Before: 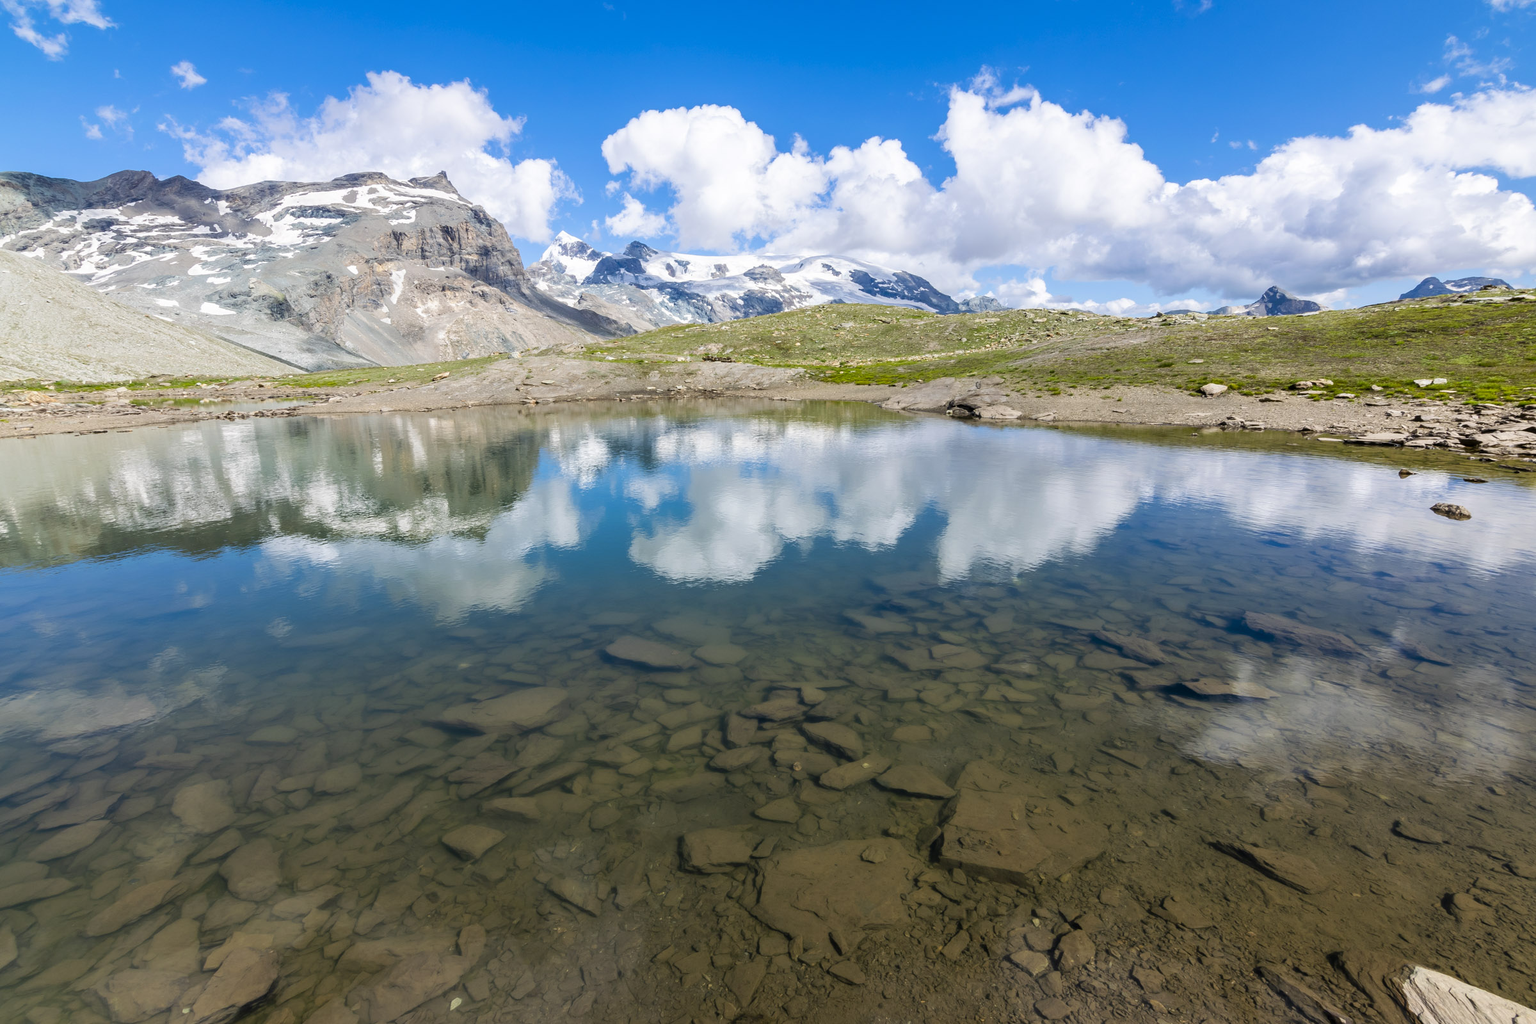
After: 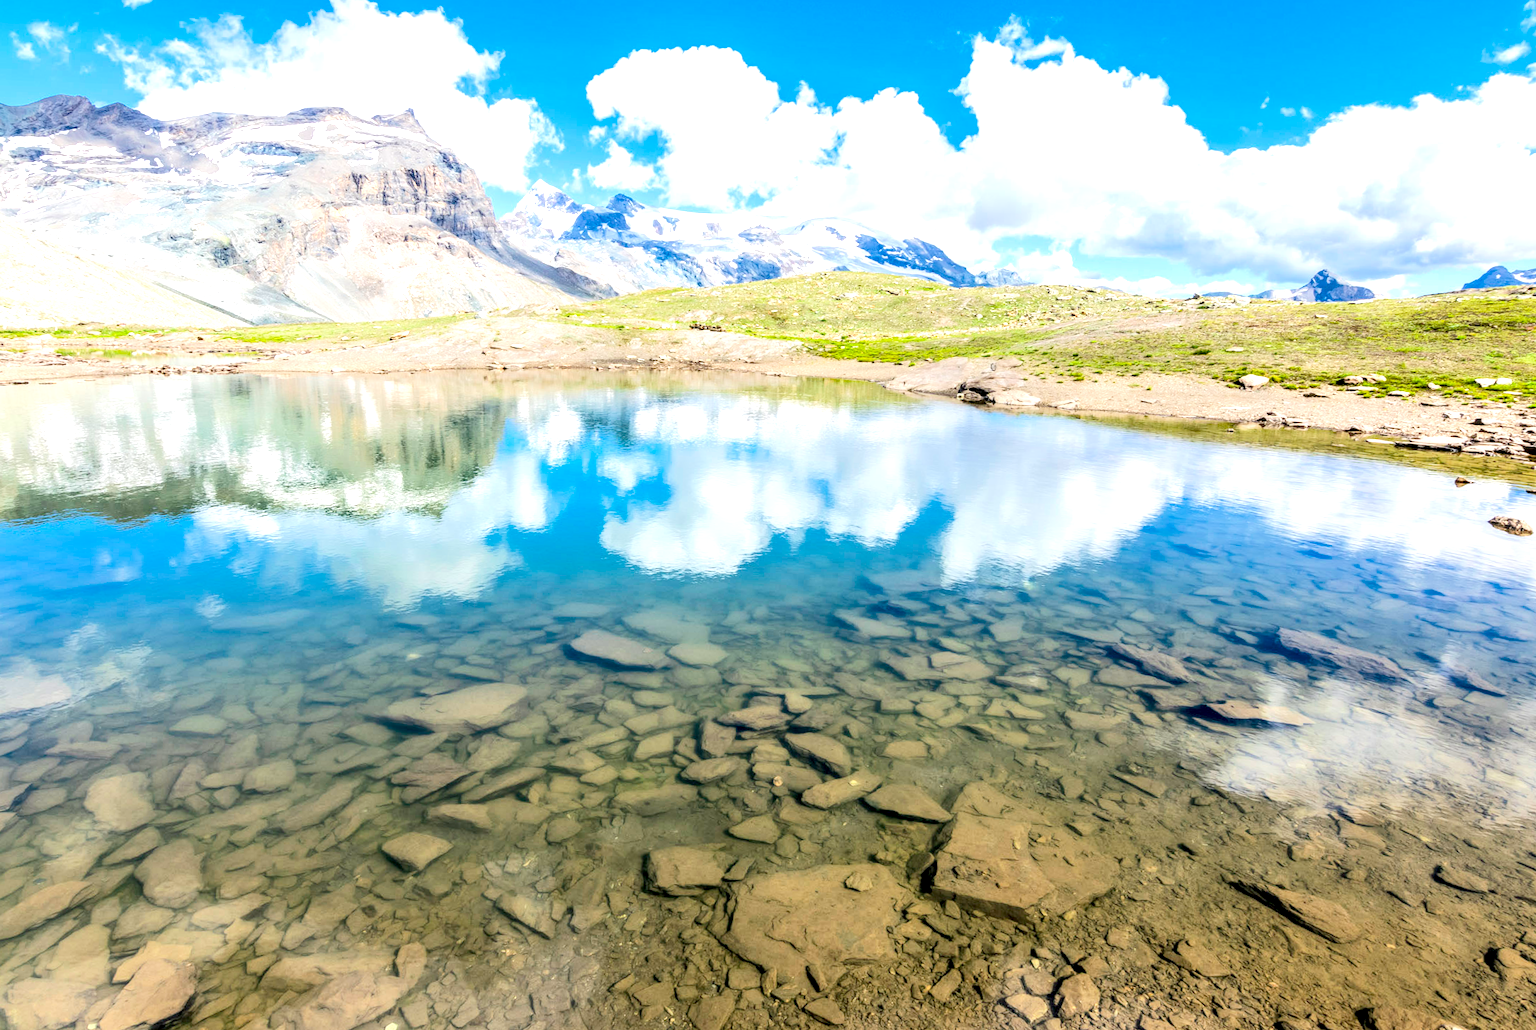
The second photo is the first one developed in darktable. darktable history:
crop and rotate: angle -2.1°, left 3.142%, top 3.62%, right 1.561%, bottom 0.432%
exposure: black level correction 0.002, exposure -0.099 EV, compensate exposure bias true, compensate highlight preservation false
tone equalizer: -8 EV 1.99 EV, -7 EV 1.97 EV, -6 EV 1.96 EV, -5 EV 1.98 EV, -4 EV 1.98 EV, -3 EV 1.49 EV, -2 EV 0.986 EV, -1 EV 0.524 EV, edges refinement/feathering 500, mask exposure compensation -1.57 EV, preserve details no
local contrast: detail 150%
